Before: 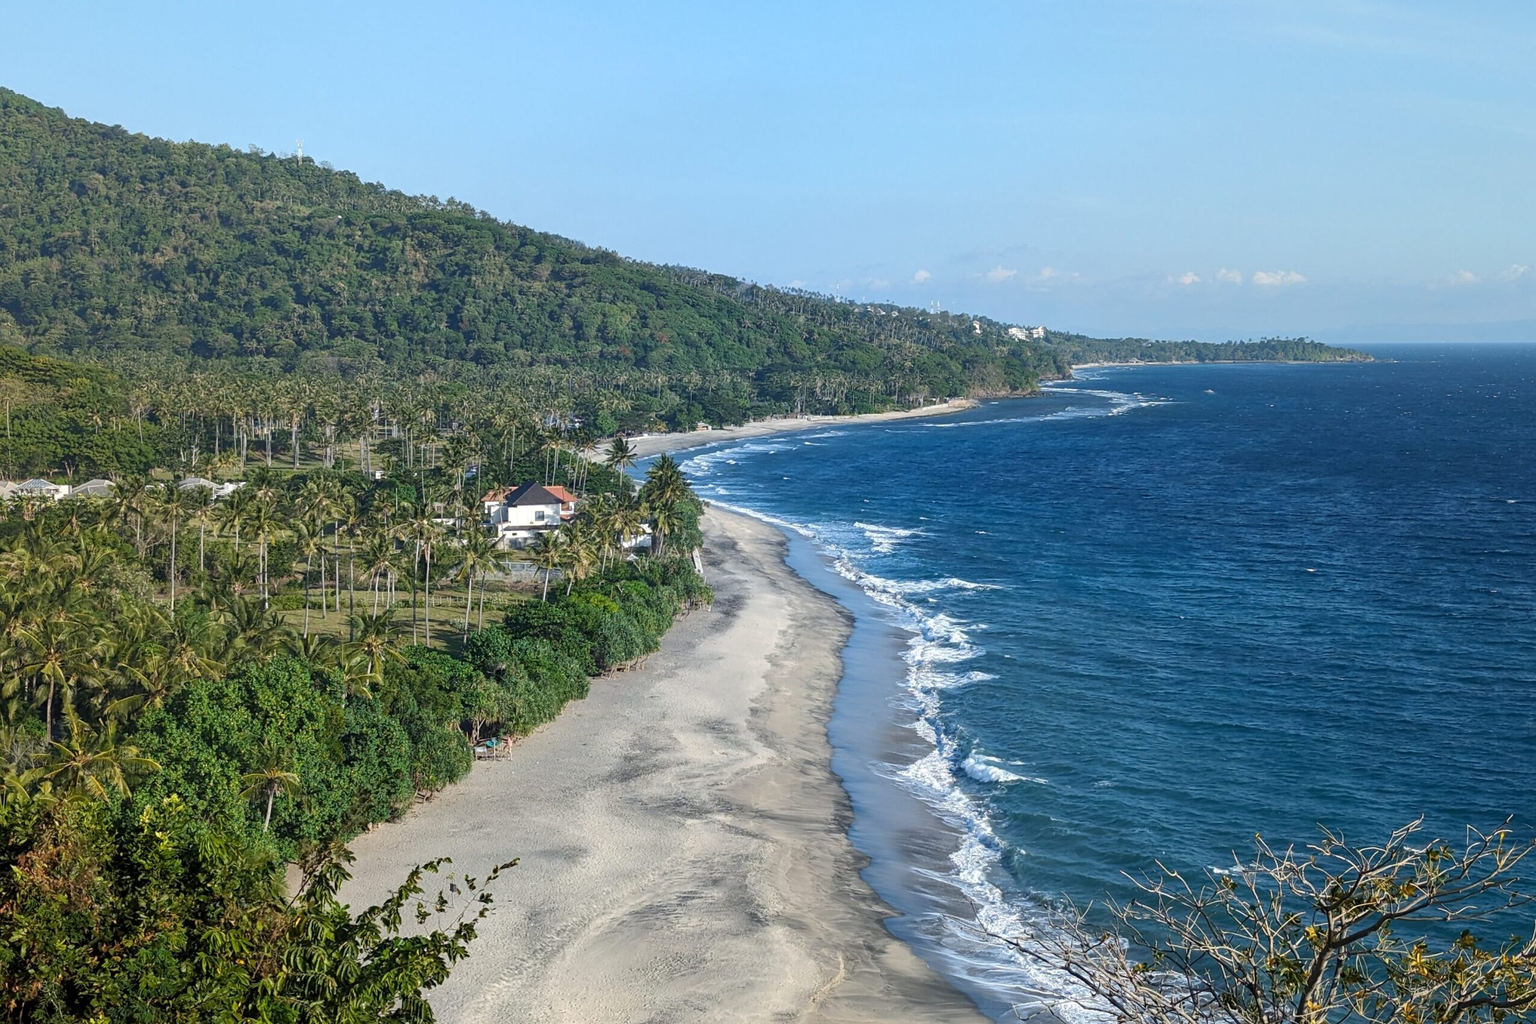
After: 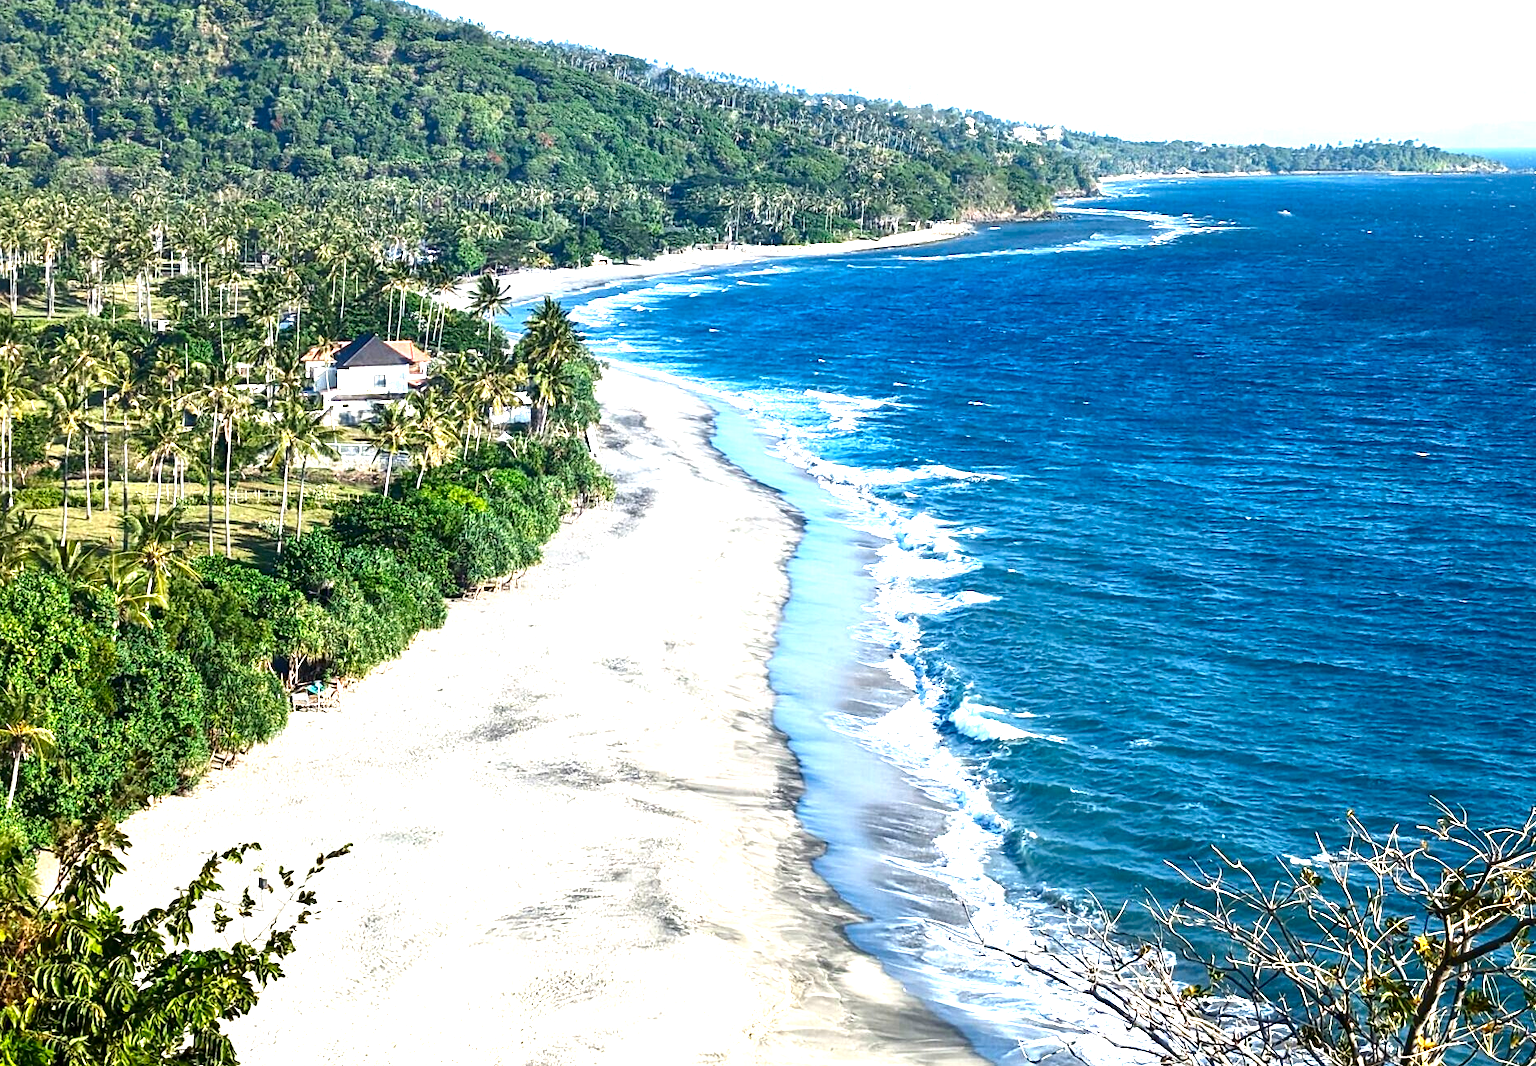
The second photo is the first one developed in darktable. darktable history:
color balance: on, module defaults
contrast brightness saturation: contrast 0.1, brightness -0.26, saturation 0.14
white balance: red 1.009, blue 0.985
exposure: black level correction 0.001, exposure 1.646 EV, compensate exposure bias true, compensate highlight preservation false
crop: left 16.871%, top 22.857%, right 9.116%
